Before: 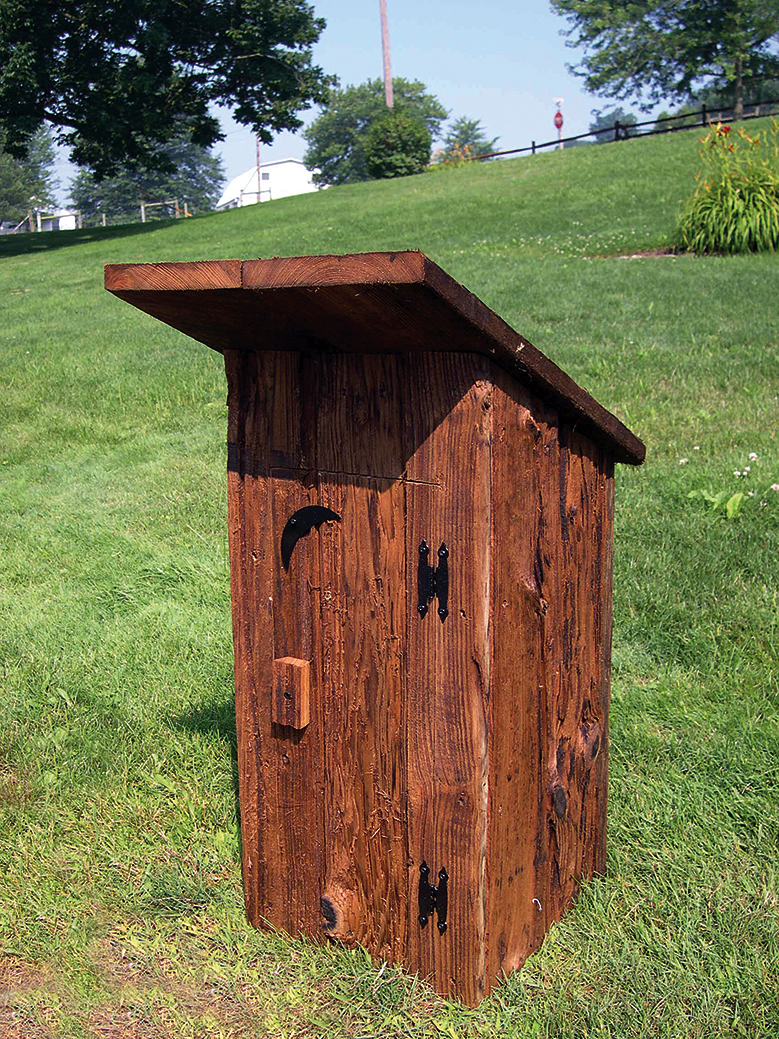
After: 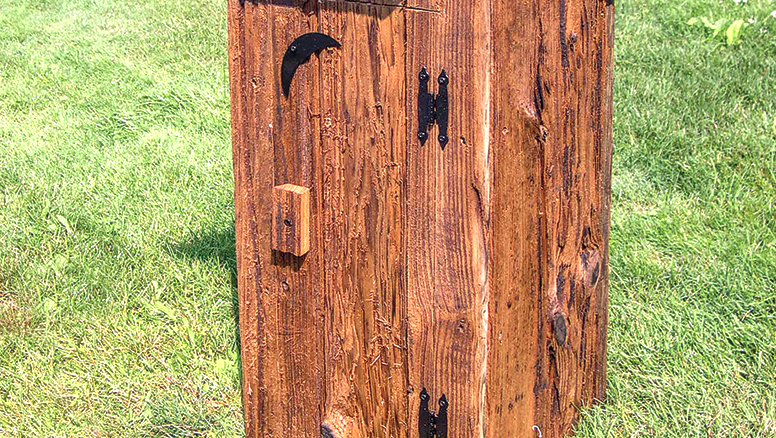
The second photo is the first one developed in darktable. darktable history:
exposure: black level correction 0, exposure 0.7 EV, compensate exposure bias true, compensate highlight preservation false
crop: top 45.551%, bottom 12.262%
local contrast: highlights 0%, shadows 0%, detail 133%
